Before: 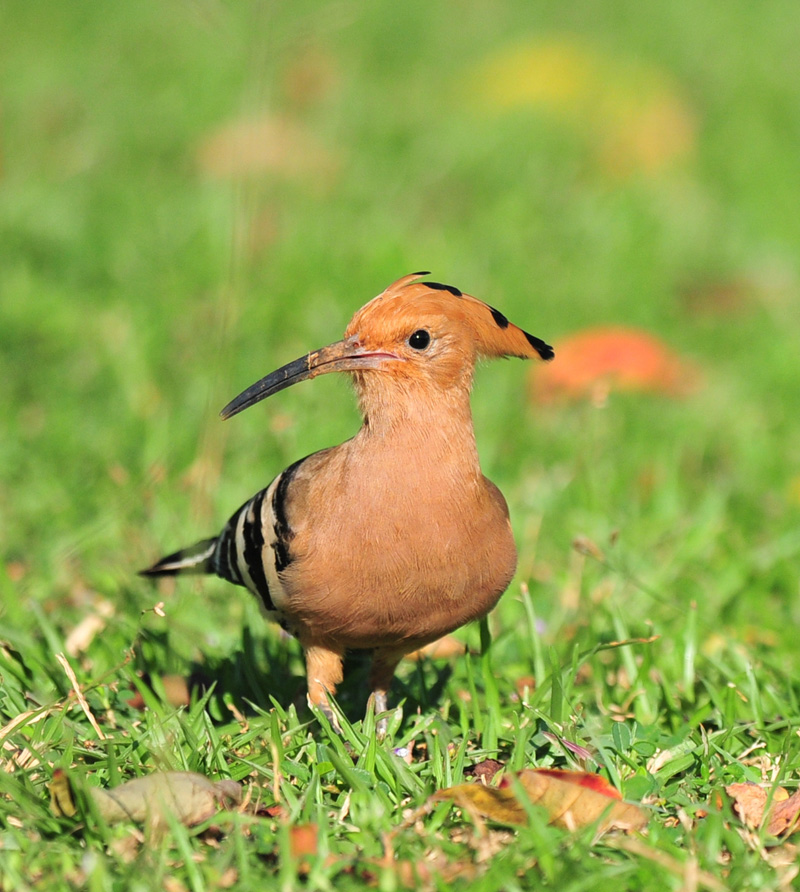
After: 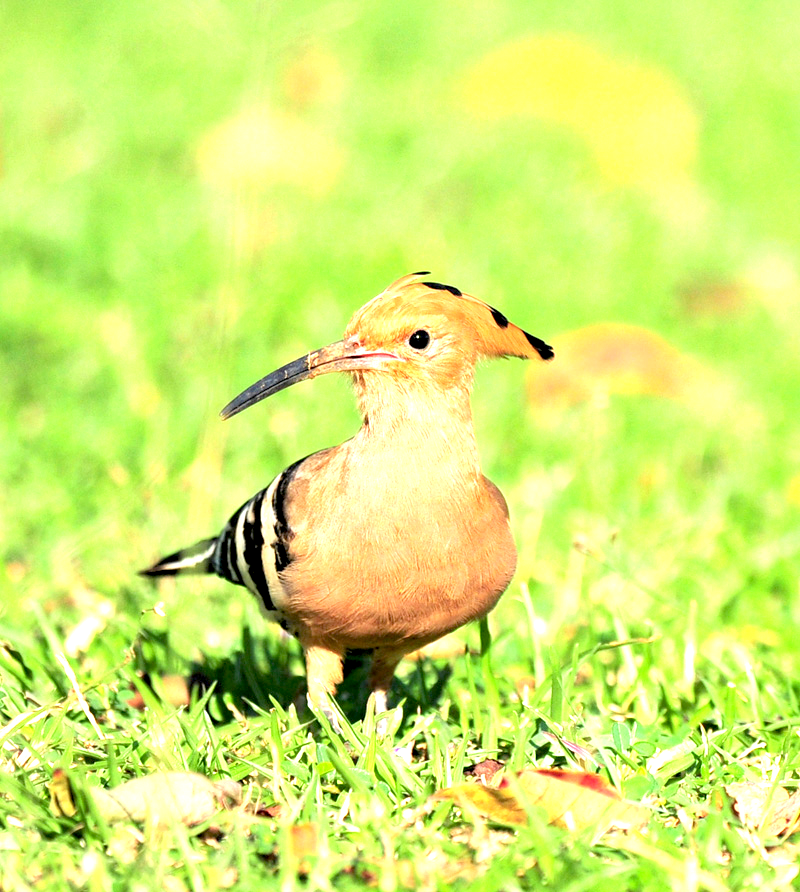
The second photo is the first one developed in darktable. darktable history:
color balance rgb: shadows lift › chroma 3.028%, shadows lift › hue 281.45°, perceptual saturation grading › global saturation 0.449%
exposure: black level correction 0.009, exposure 1.432 EV, compensate highlight preservation false
